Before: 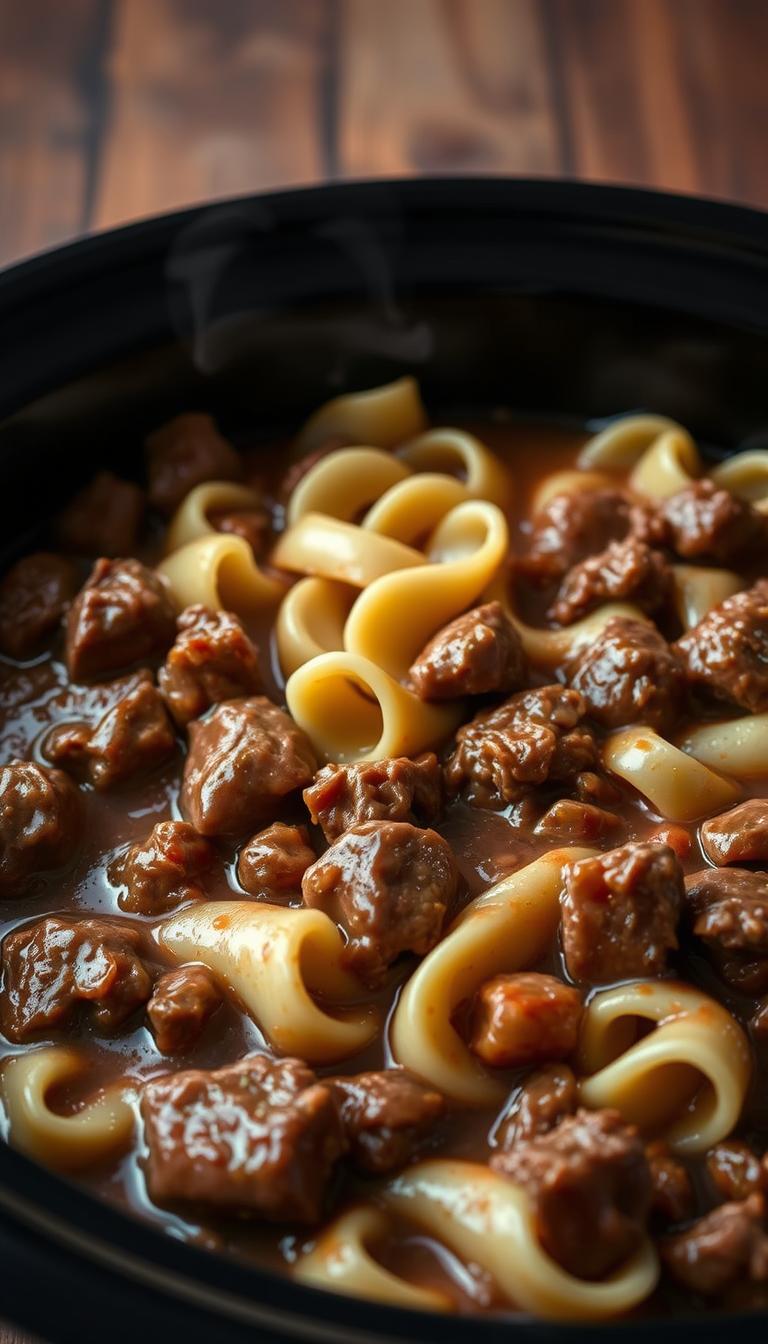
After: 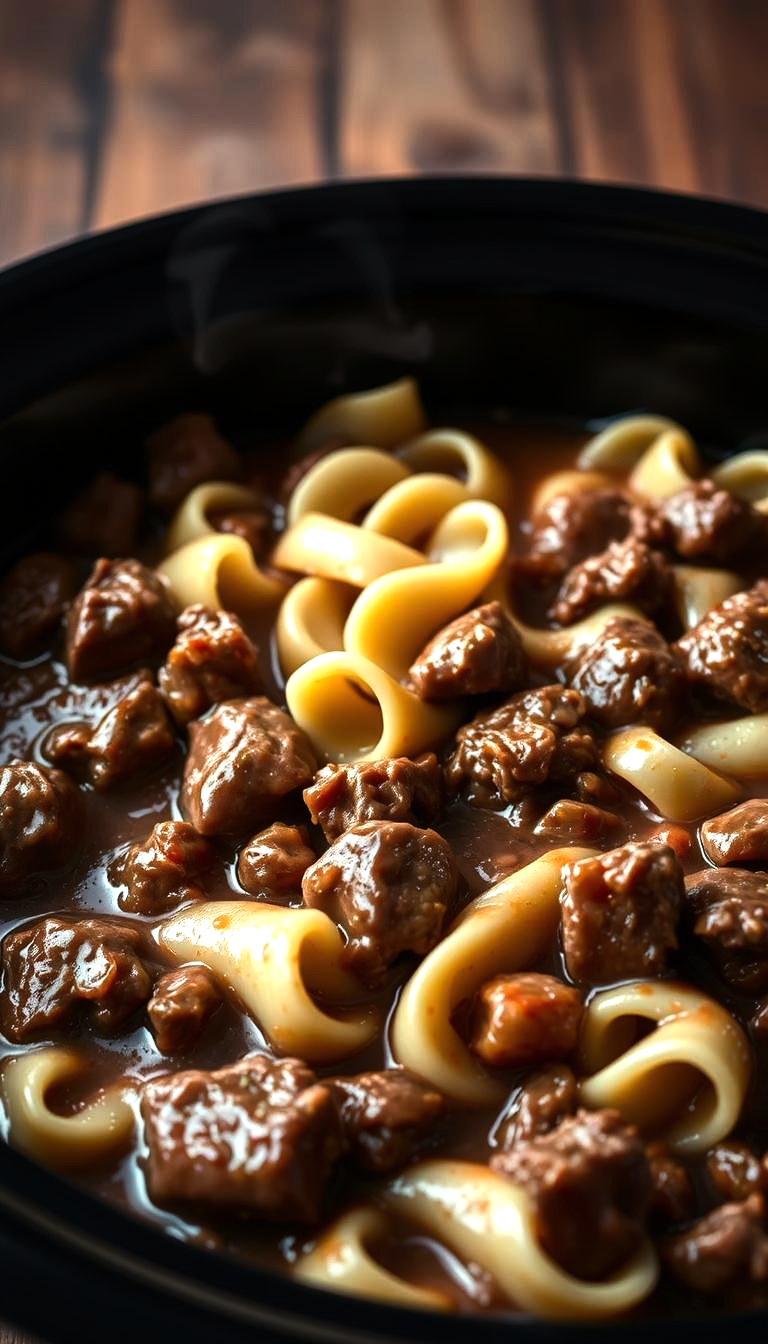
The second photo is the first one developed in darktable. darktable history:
tone equalizer: -8 EV -0.774 EV, -7 EV -0.724 EV, -6 EV -0.565 EV, -5 EV -0.375 EV, -3 EV 0.386 EV, -2 EV 0.6 EV, -1 EV 0.697 EV, +0 EV 0.725 EV, edges refinement/feathering 500, mask exposure compensation -1.57 EV, preserve details no
